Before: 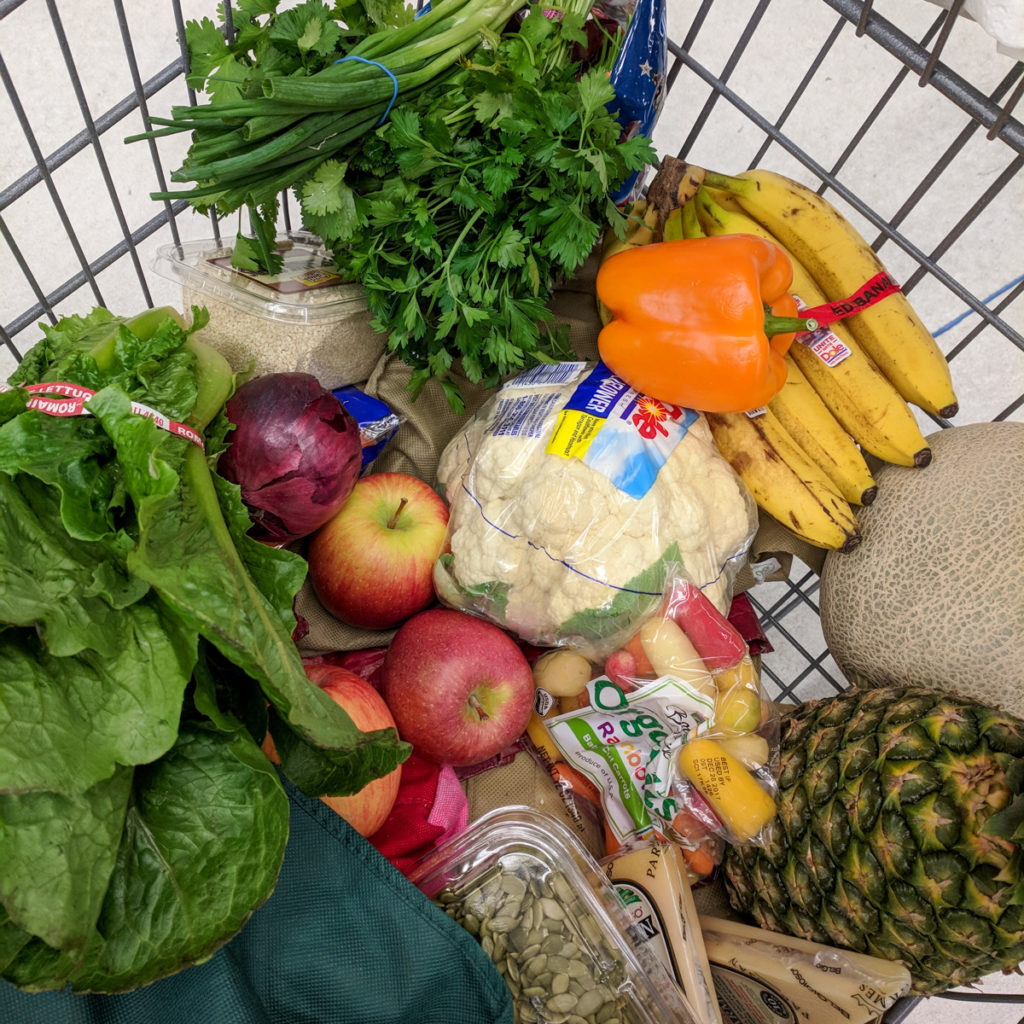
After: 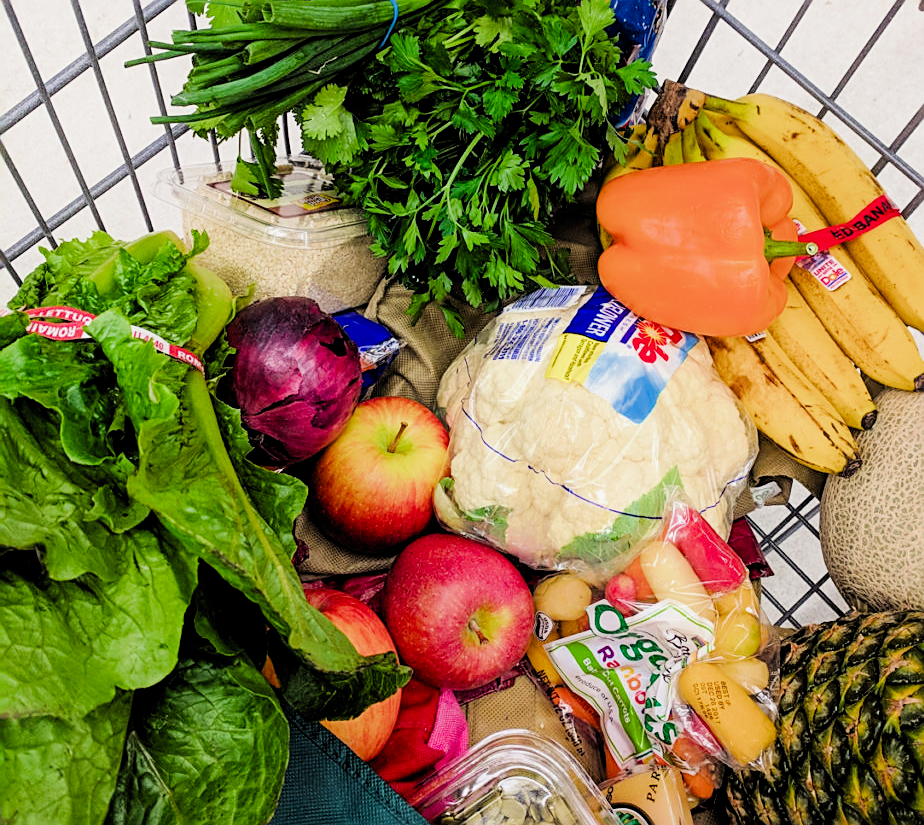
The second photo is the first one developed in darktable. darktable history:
contrast brightness saturation: saturation 0.1
sharpen: on, module defaults
exposure: compensate exposure bias true, compensate highlight preservation false
crop: top 7.422%, right 9.727%, bottom 11.964%
color balance rgb: shadows lift › chroma 3.274%, shadows lift › hue 279.06°, perceptual saturation grading › global saturation 30.108%, perceptual brilliance grading › global brilliance -5.372%, perceptual brilliance grading › highlights 23.799%, perceptual brilliance grading › mid-tones 6.908%, perceptual brilliance grading › shadows -4.982%
filmic rgb: black relative exposure -6.1 EV, white relative exposure 6.94 EV, hardness 2.24, add noise in highlights 0.002, preserve chrominance max RGB, color science v3 (2019), use custom middle-gray values true, contrast in highlights soft
tone equalizer: -8 EV -0.738 EV, -7 EV -0.729 EV, -6 EV -0.573 EV, -5 EV -0.378 EV, -3 EV 0.388 EV, -2 EV 0.6 EV, -1 EV 0.684 EV, +0 EV 0.768 EV
